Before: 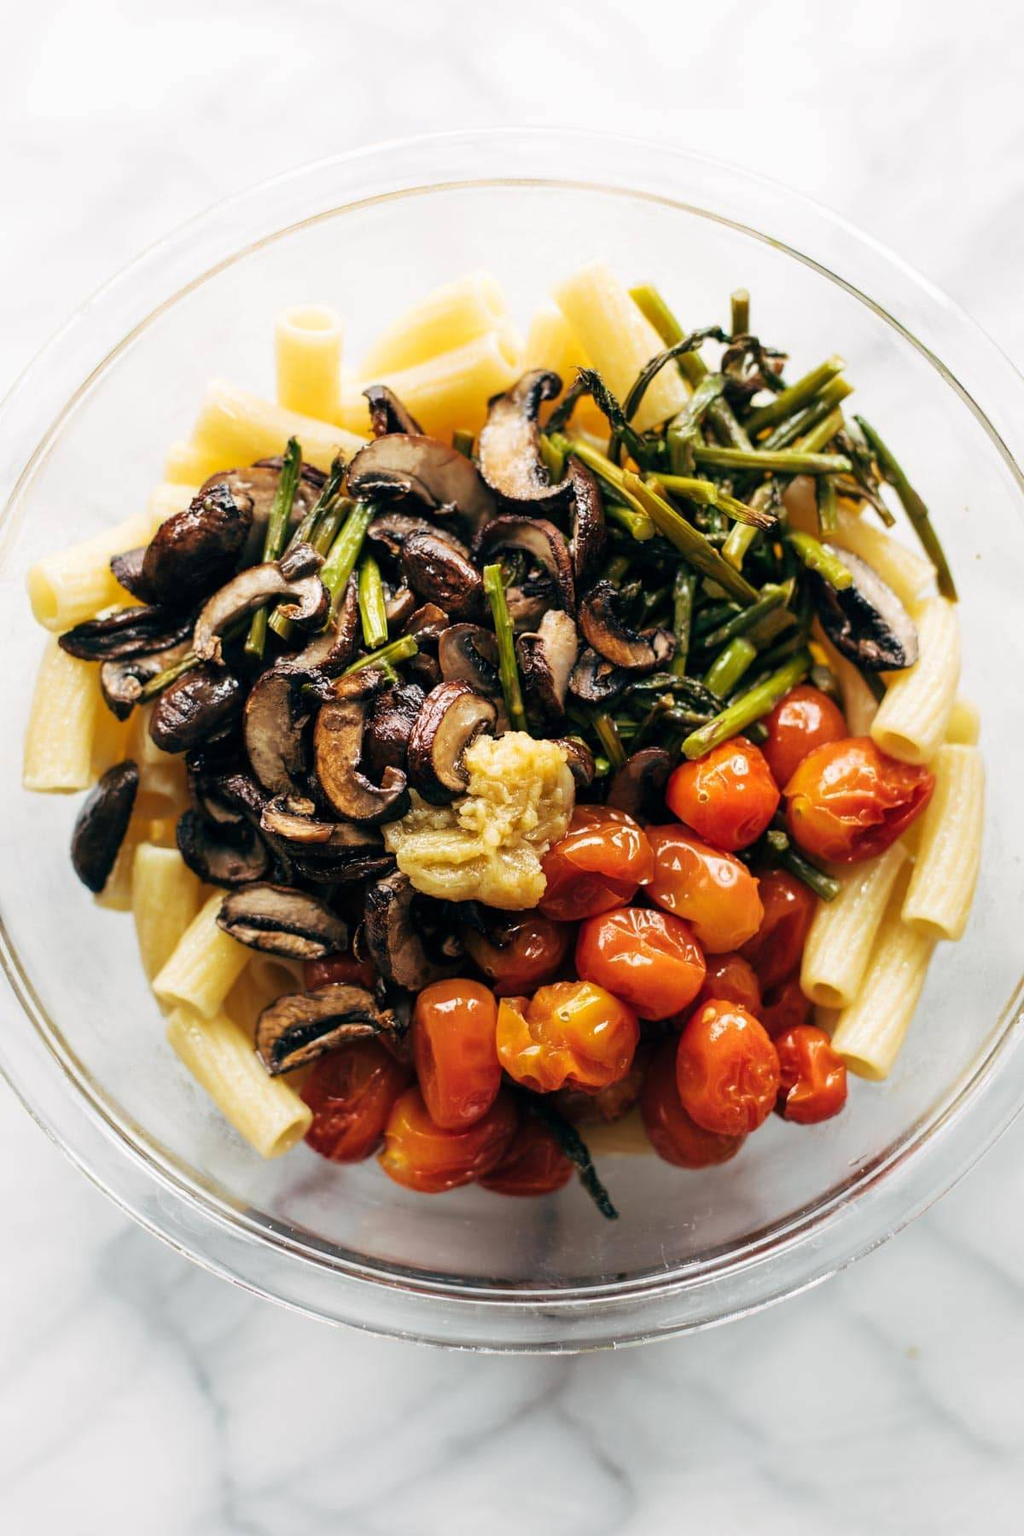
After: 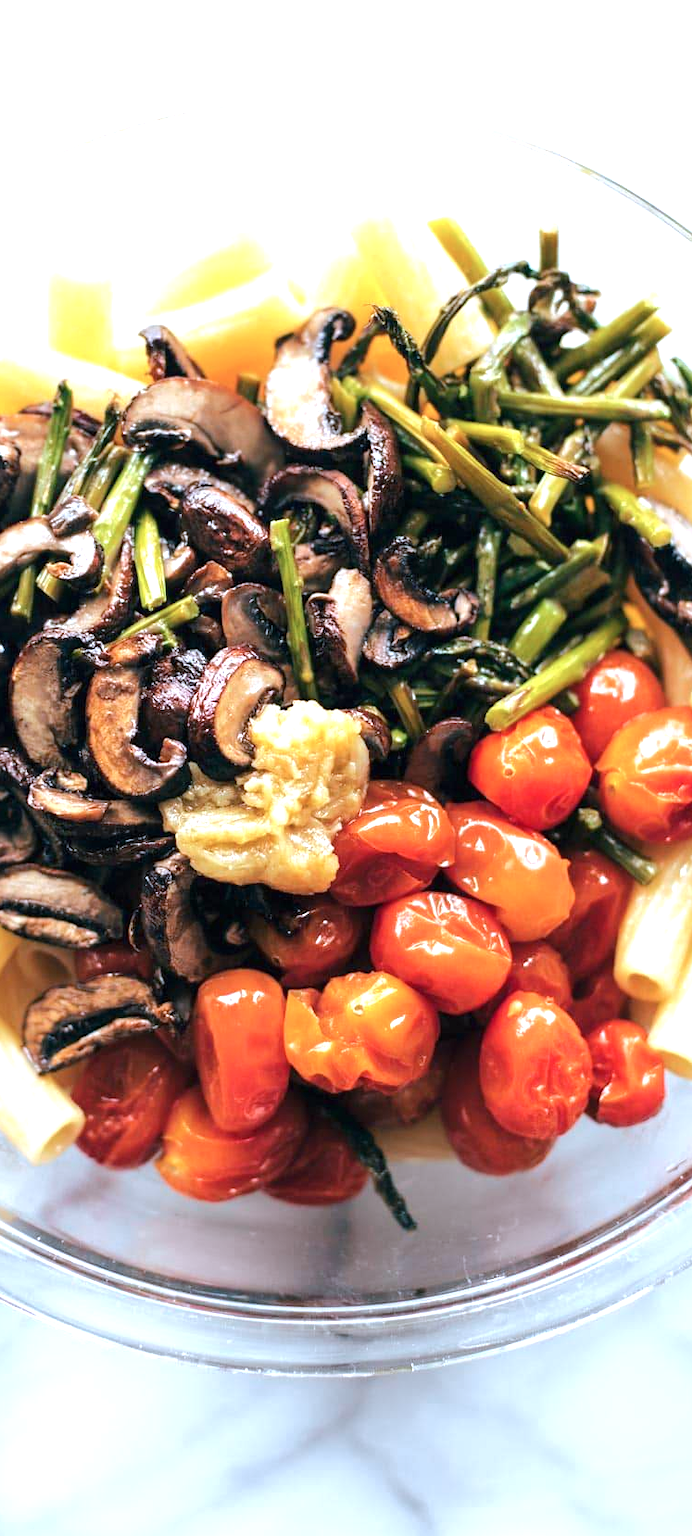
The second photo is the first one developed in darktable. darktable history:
crop and rotate: left 22.918%, top 5.629%, right 14.711%, bottom 2.247%
base curve: curves: ch0 [(0, 0) (0.262, 0.32) (0.722, 0.705) (1, 1)]
exposure: black level correction 0, exposure 0.7 EV, compensate exposure bias true, compensate highlight preservation false
color correction: highlights a* -2.24, highlights b* -18.1
